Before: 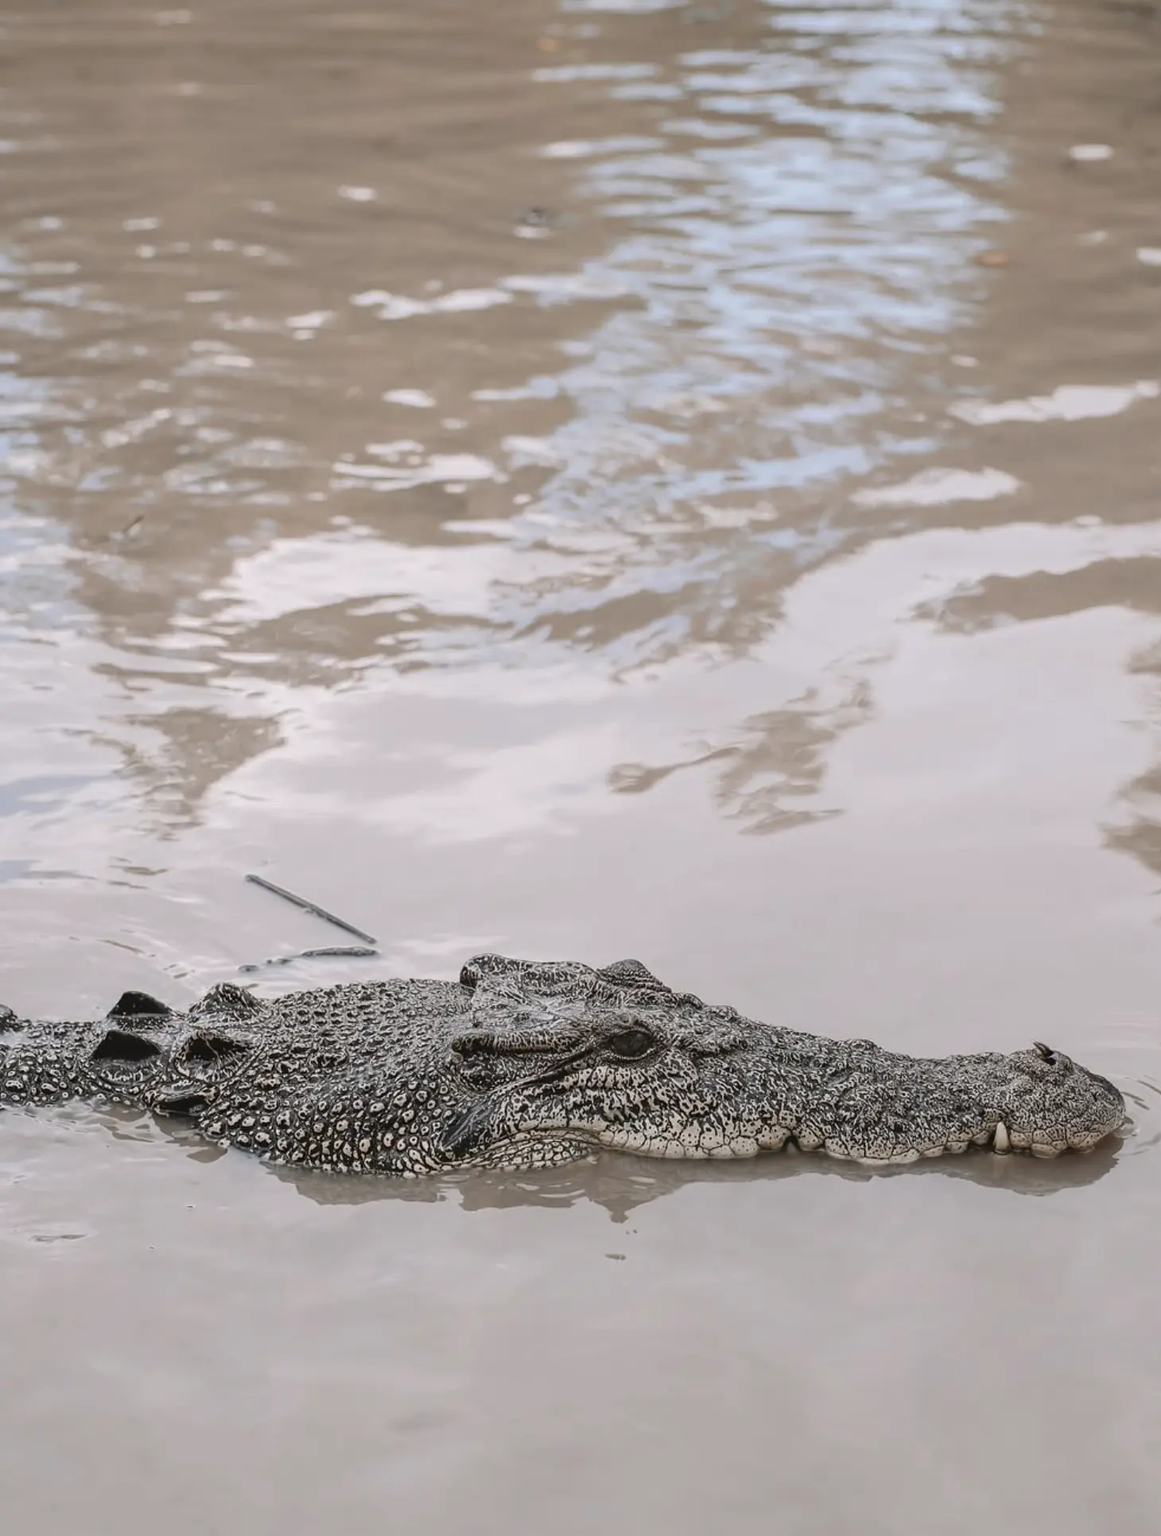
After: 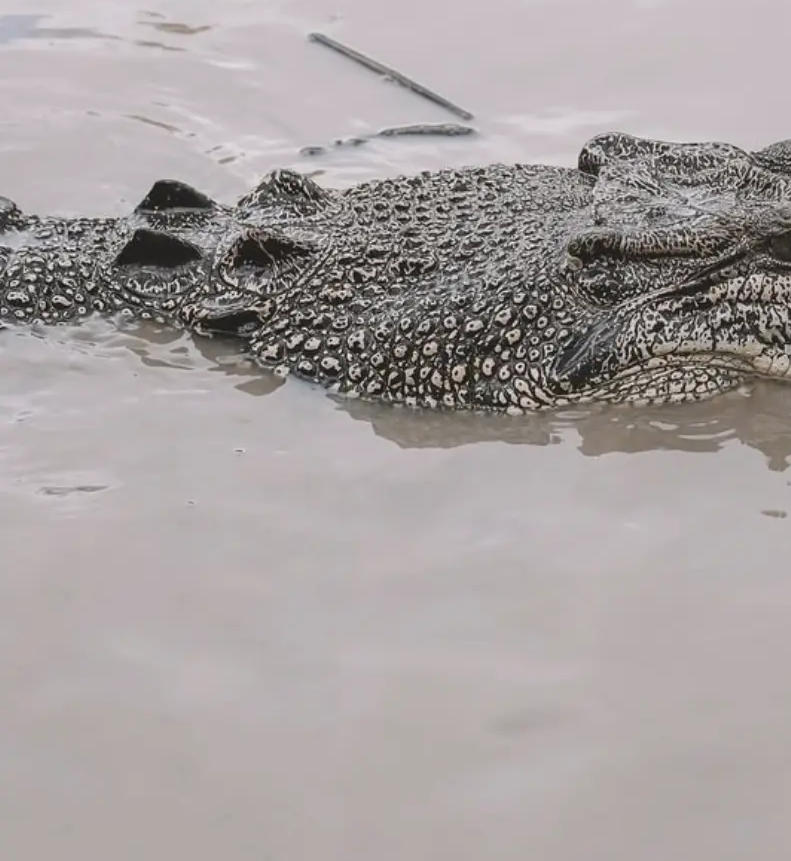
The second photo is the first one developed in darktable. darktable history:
exposure: exposure 0.166 EV, compensate highlight preservation false
contrast brightness saturation: contrast -0.121
crop and rotate: top 55.237%, right 45.761%, bottom 0.179%
